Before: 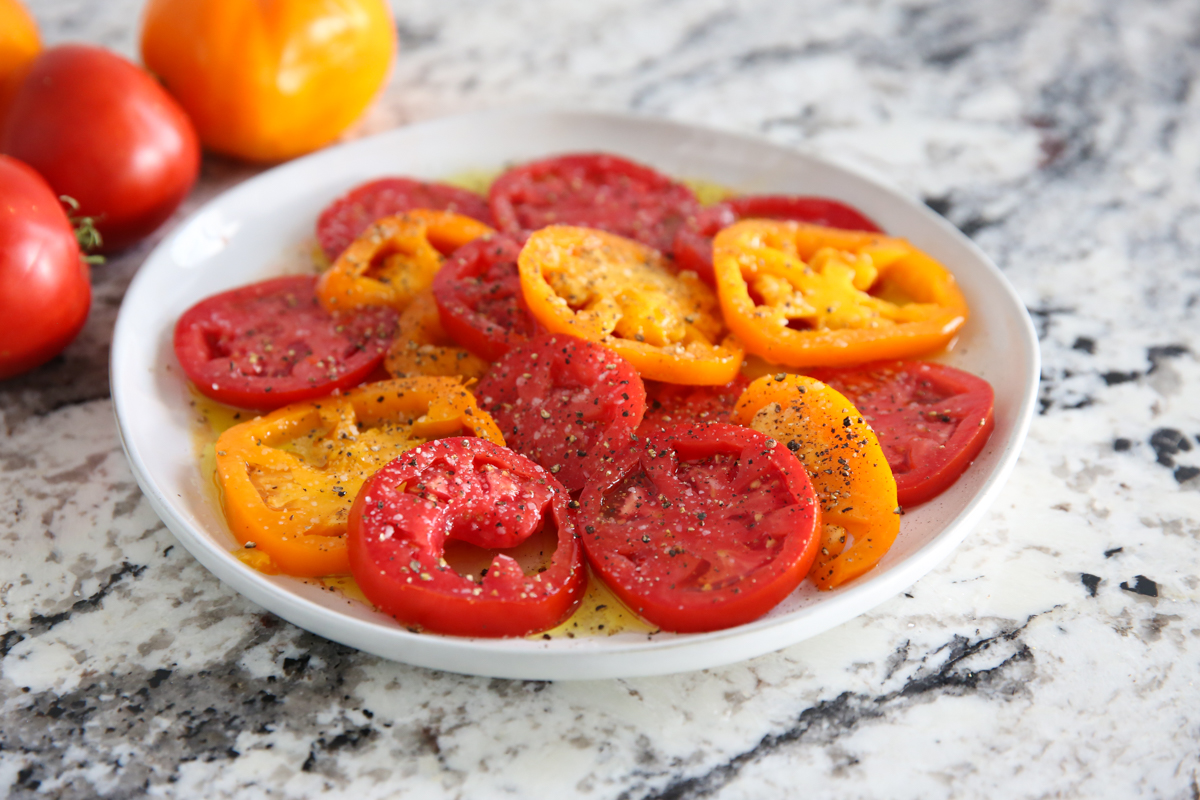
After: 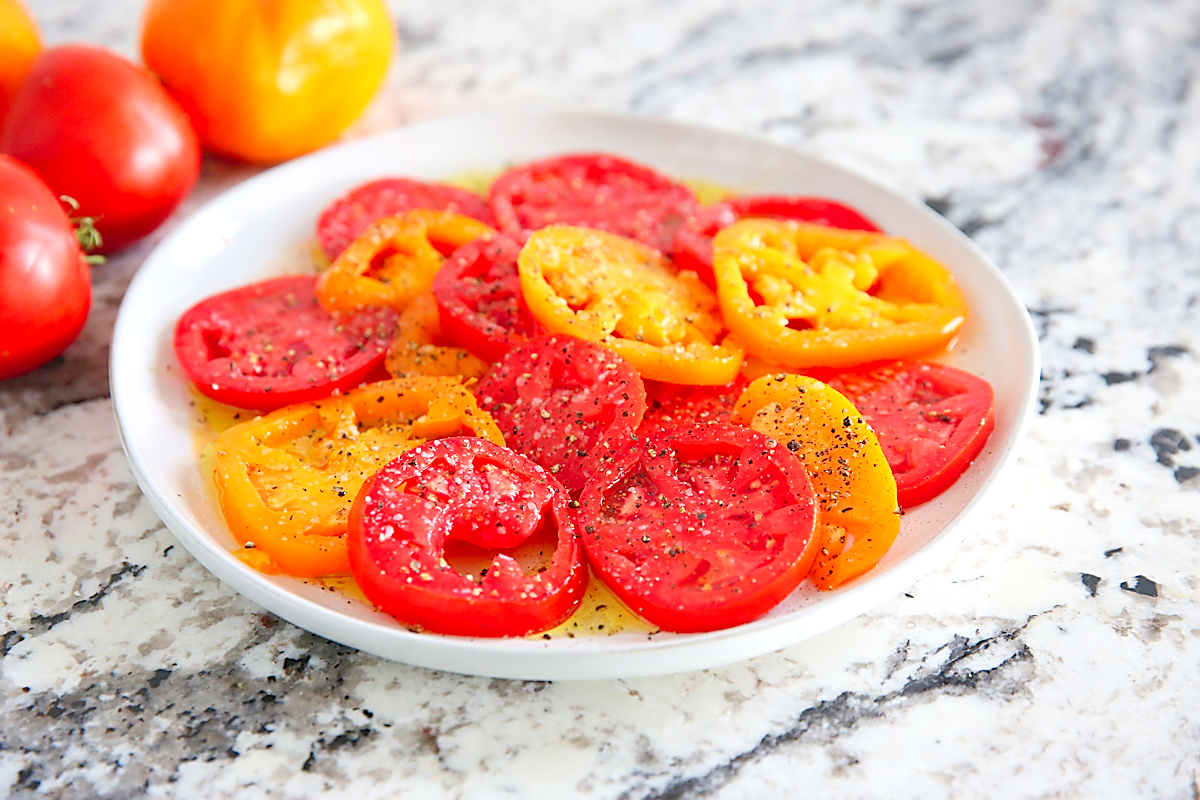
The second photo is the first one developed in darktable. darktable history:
levels: levels [0, 0.397, 0.955]
sharpen: radius 1.4, amount 1.25, threshold 0.7
